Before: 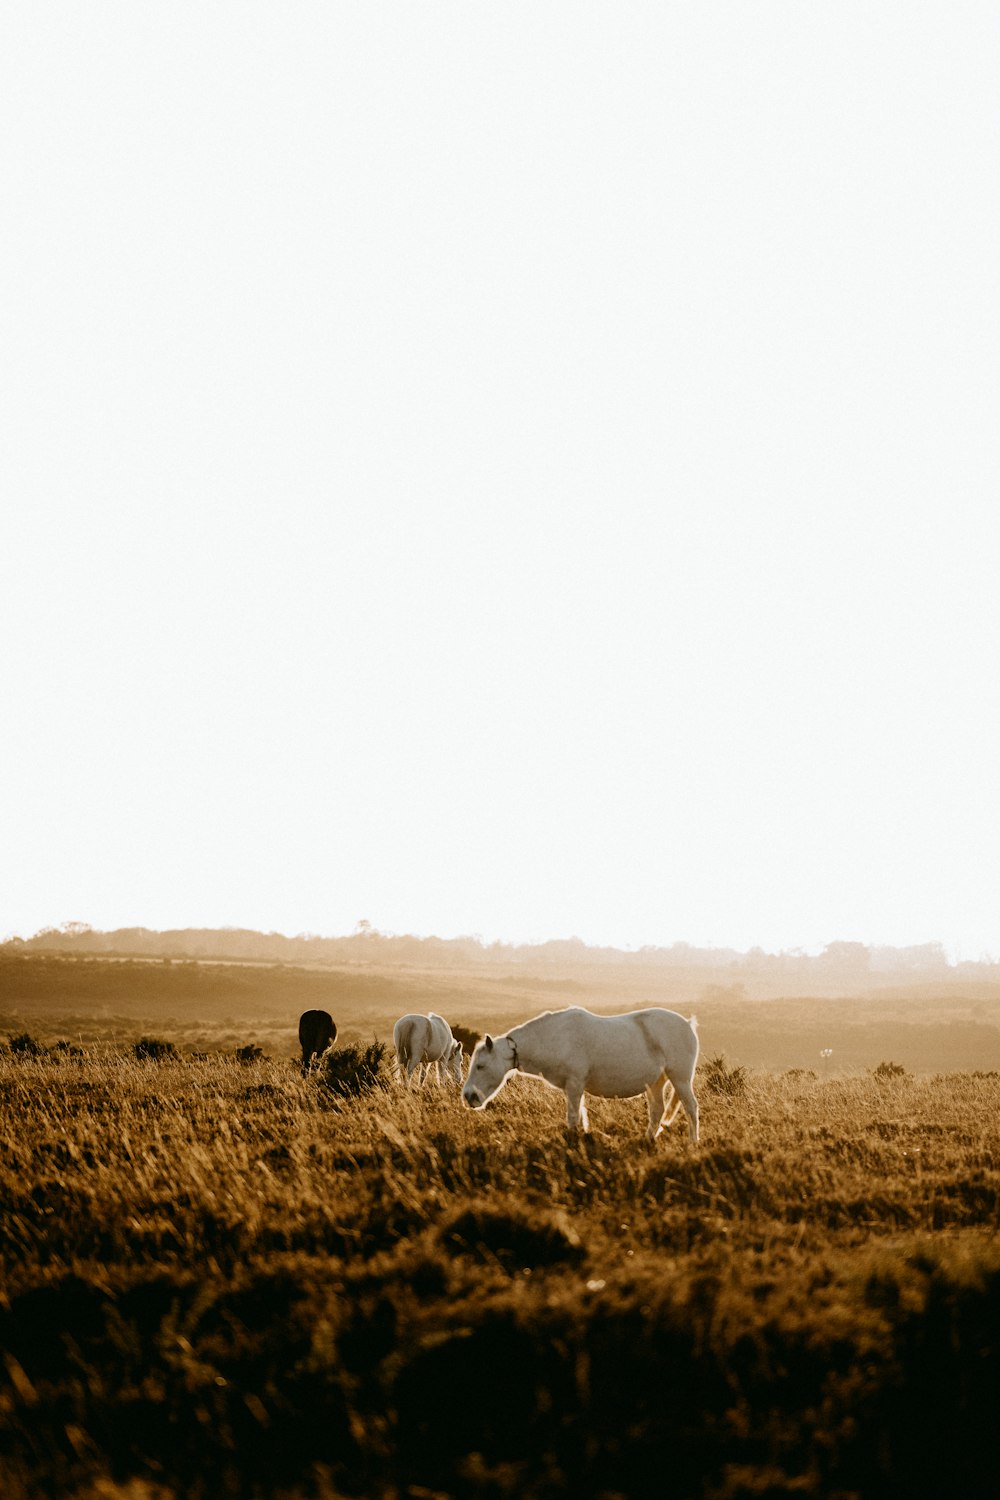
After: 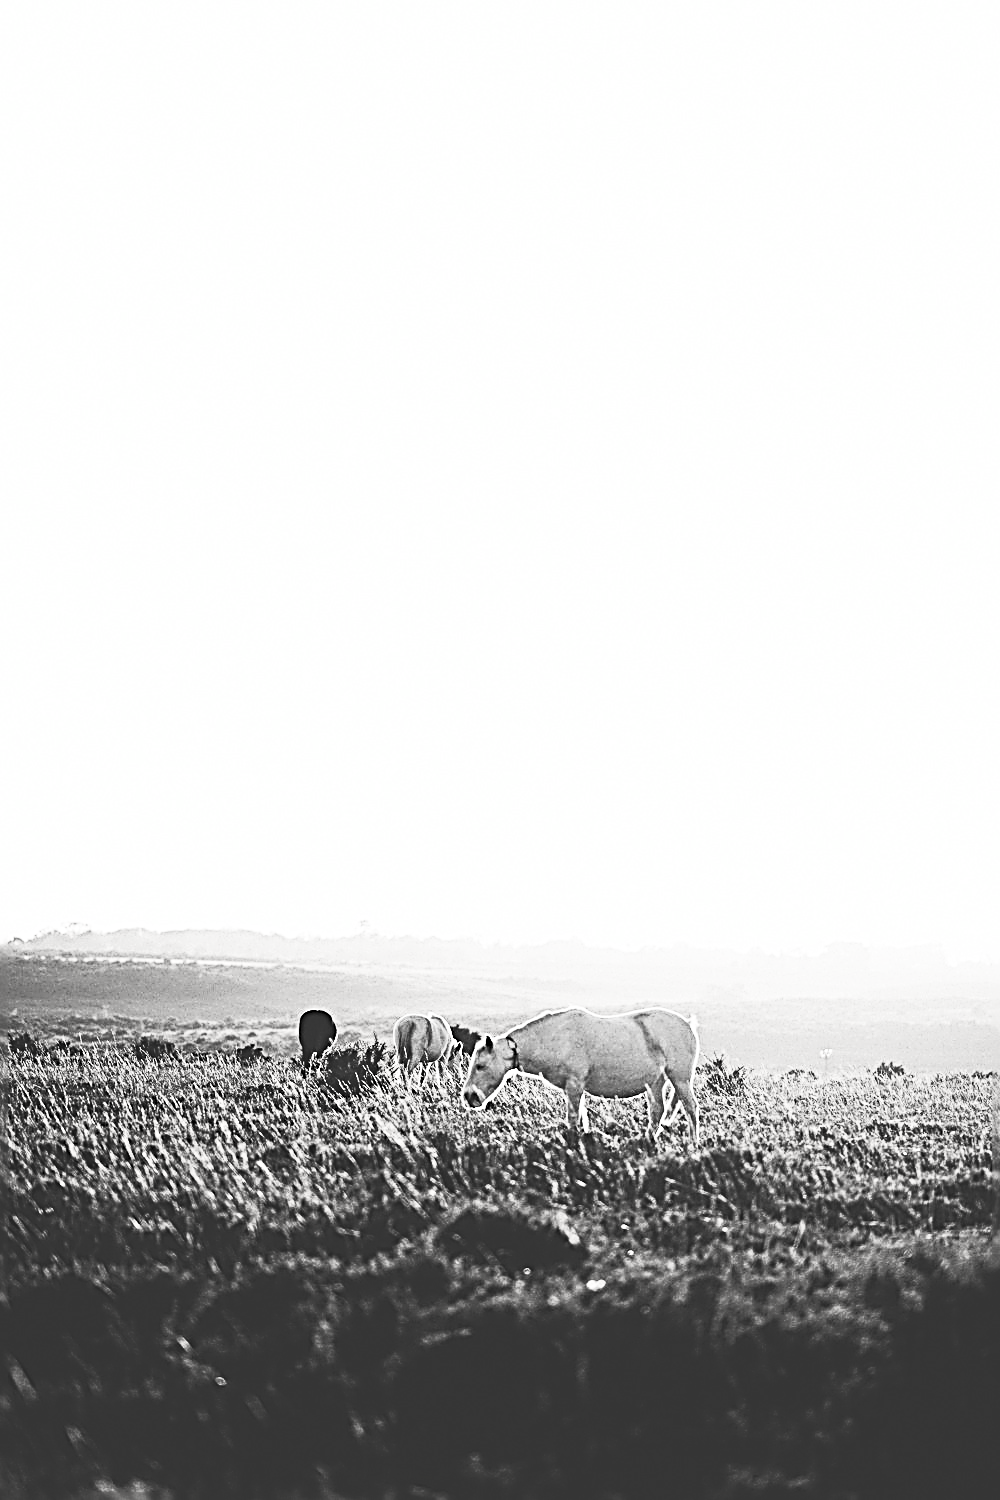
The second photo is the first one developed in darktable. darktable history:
exposure: black level correction -0.029, compensate exposure bias true, compensate highlight preservation false
sharpen: radius 3.149, amount 1.747
contrast brightness saturation: contrast 0.546, brightness 0.473, saturation -0.98
